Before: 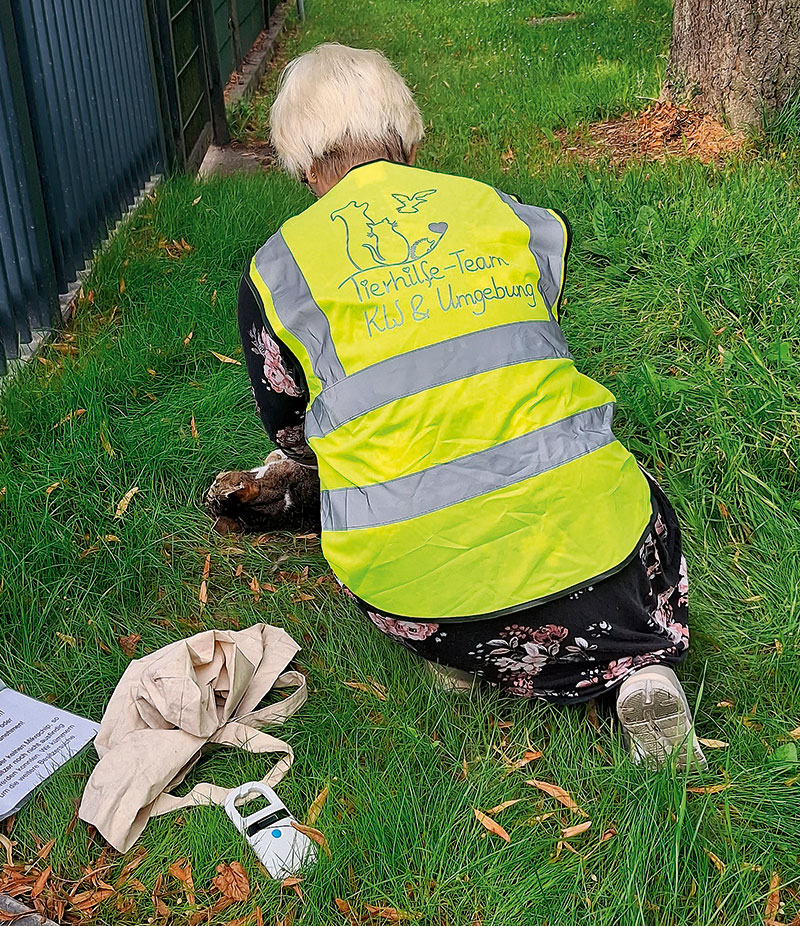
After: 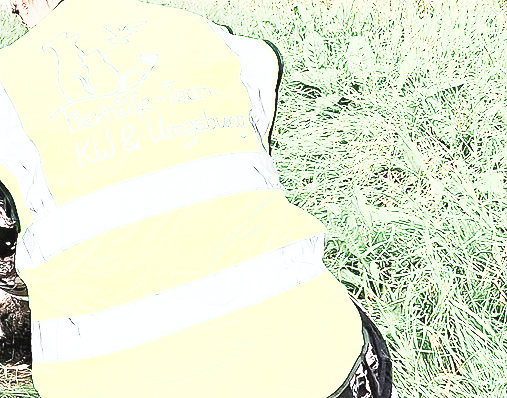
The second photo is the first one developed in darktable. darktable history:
crop: left 36.243%, top 18.299%, right 0.328%, bottom 38.697%
tone curve: curves: ch0 [(0, 0) (0.003, 0.004) (0.011, 0.015) (0.025, 0.034) (0.044, 0.061) (0.069, 0.095) (0.1, 0.137) (0.136, 0.186) (0.177, 0.243) (0.224, 0.307) (0.277, 0.416) (0.335, 0.533) (0.399, 0.641) (0.468, 0.748) (0.543, 0.829) (0.623, 0.886) (0.709, 0.924) (0.801, 0.951) (0.898, 0.975) (1, 1)], preserve colors none
contrast brightness saturation: contrast 0.583, brightness 0.565, saturation -0.35
exposure: black level correction 0, exposure 1.2 EV, compensate exposure bias true, compensate highlight preservation false
